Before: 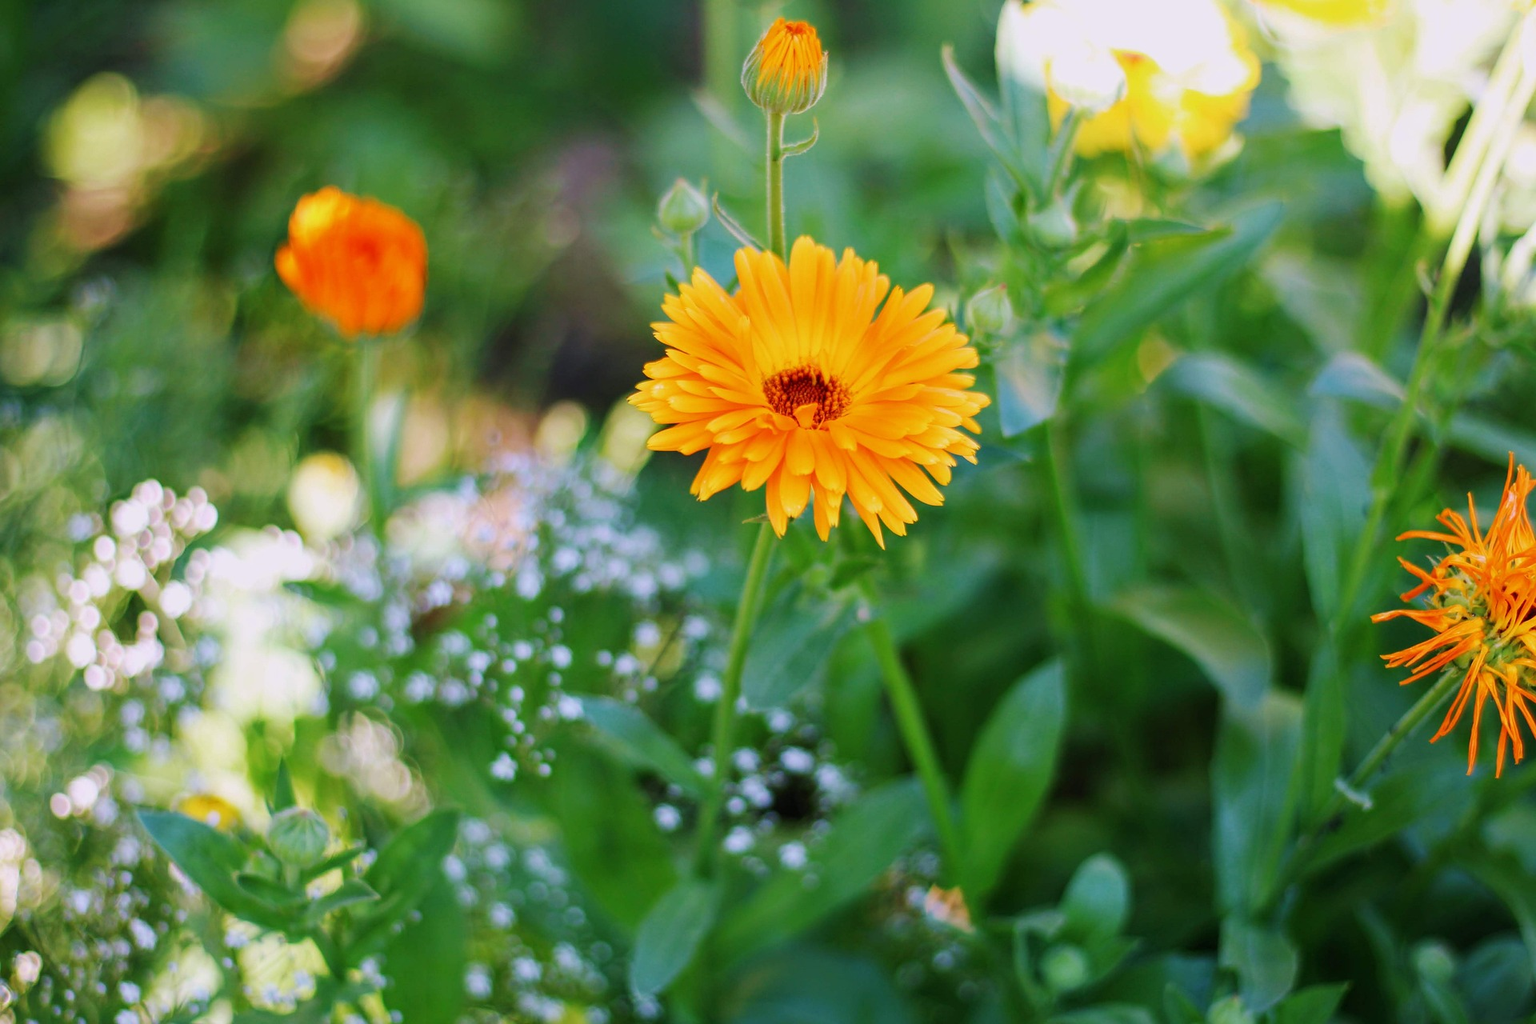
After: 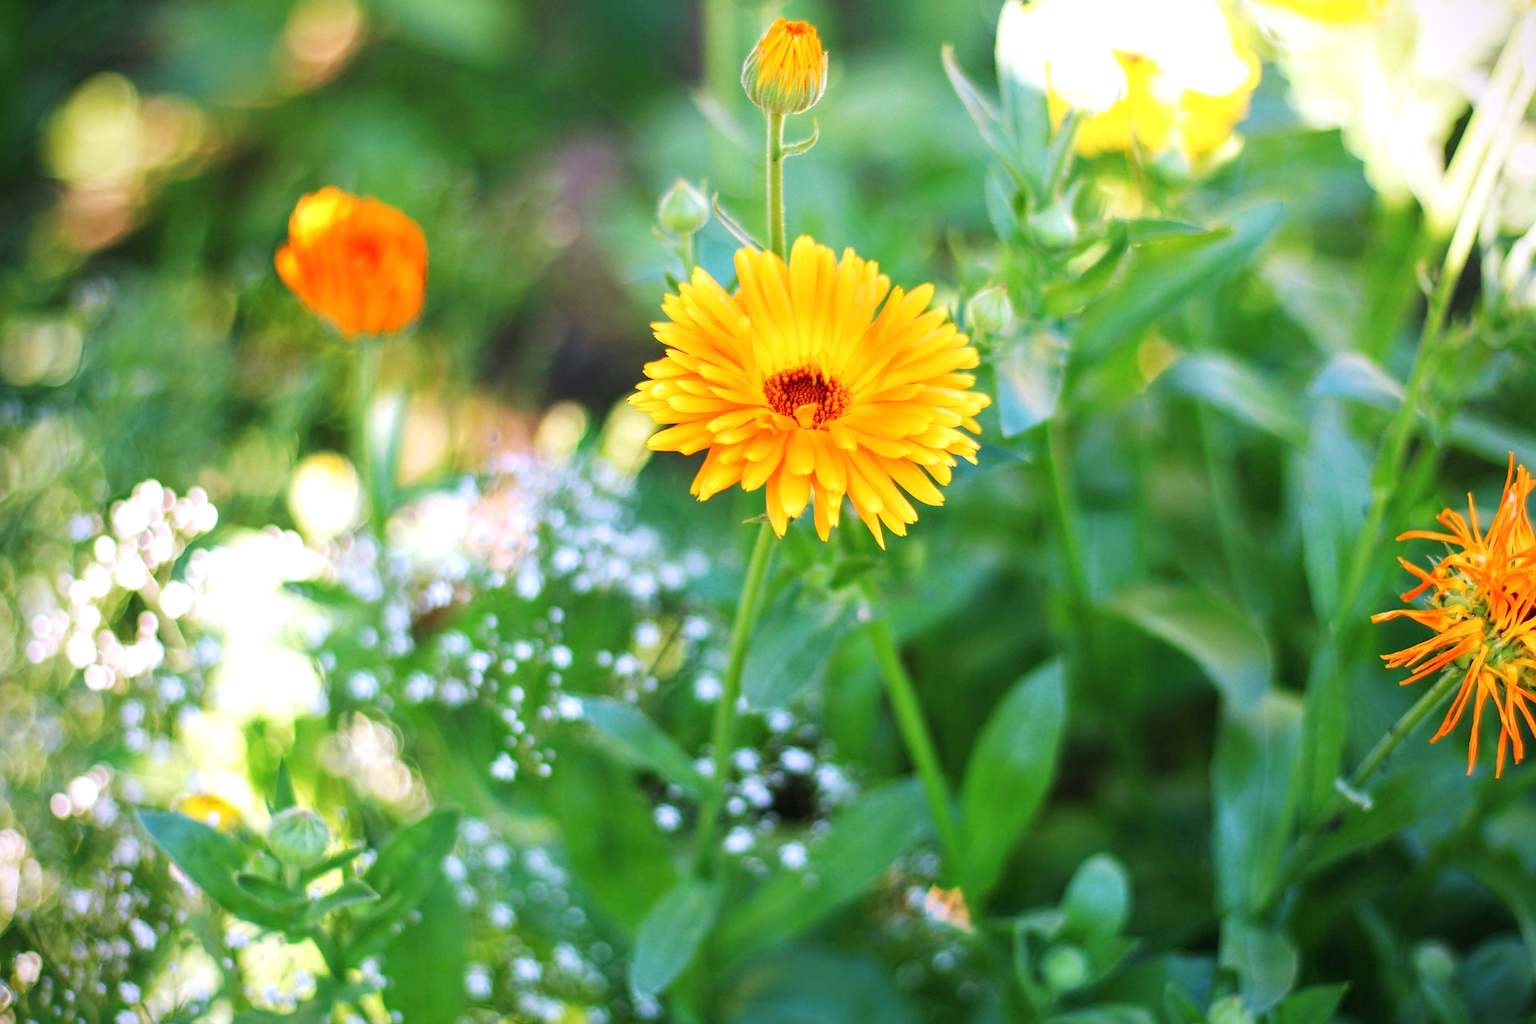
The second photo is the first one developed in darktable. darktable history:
exposure: black level correction 0, exposure 0.703 EV, compensate exposure bias true, compensate highlight preservation false
vignetting: saturation -0.003
